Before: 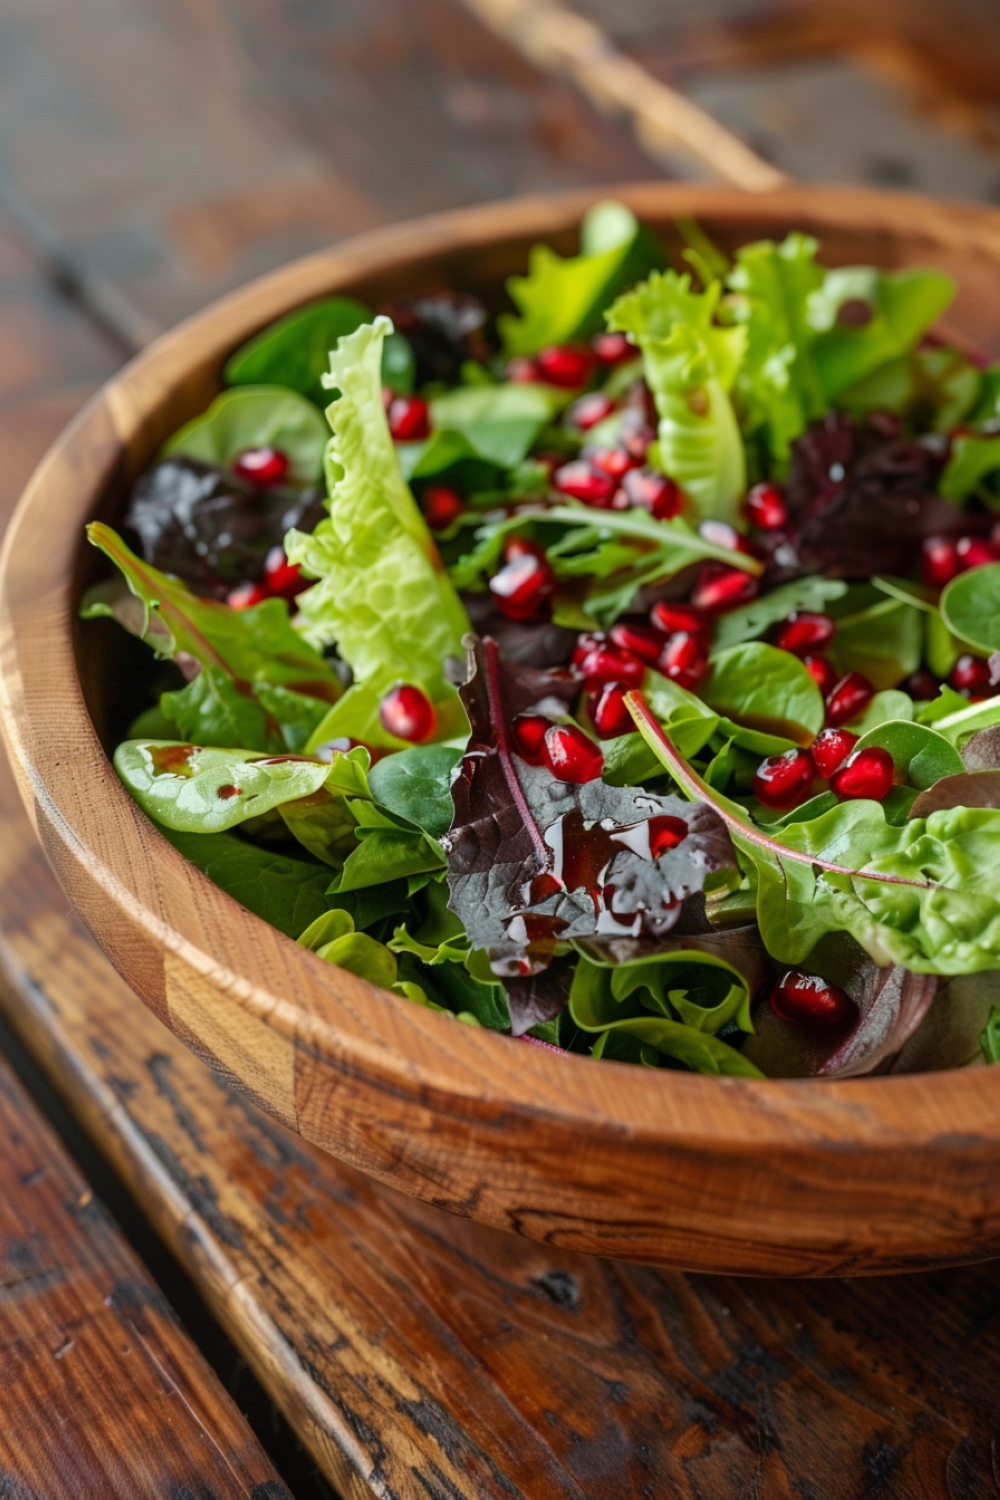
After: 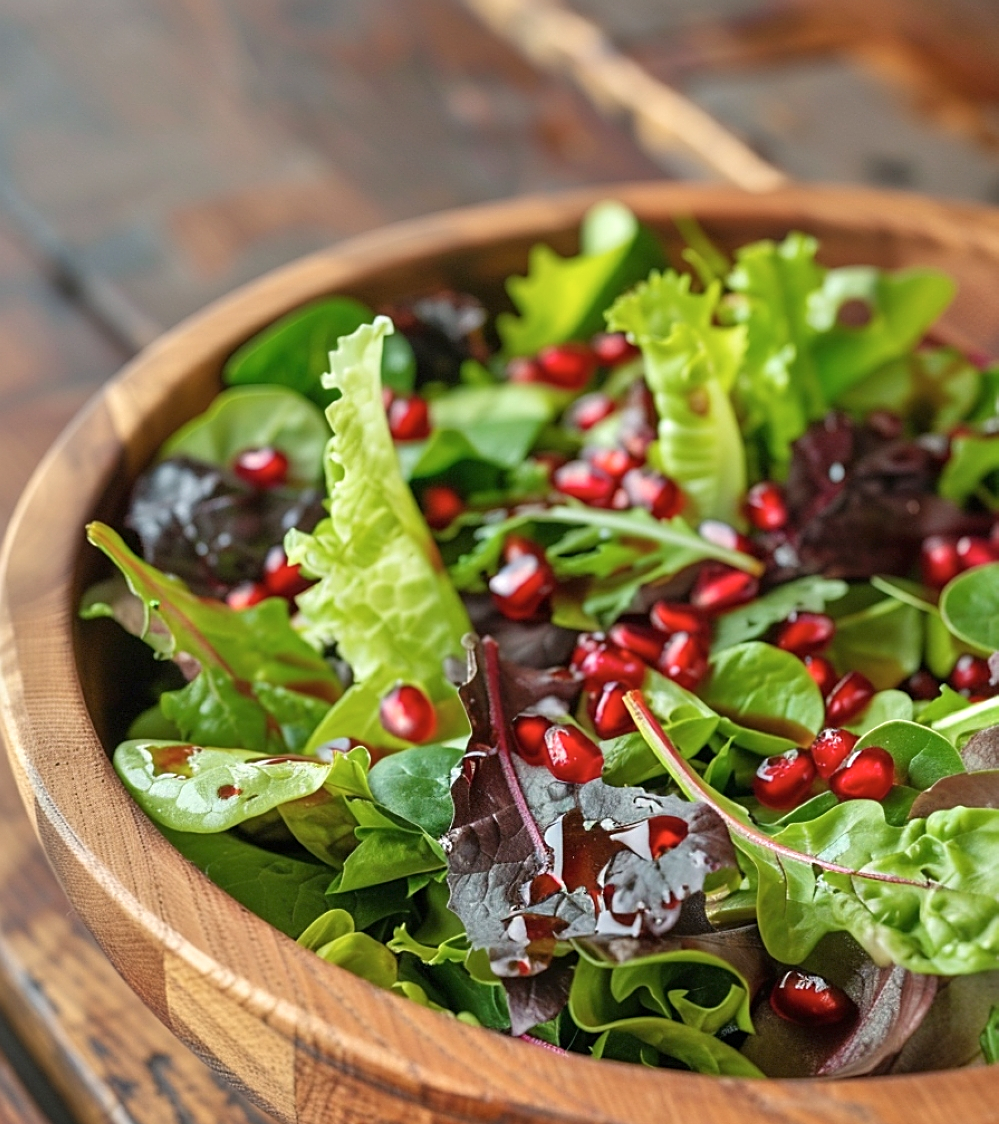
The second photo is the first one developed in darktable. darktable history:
sharpen: on, module defaults
crop: bottom 24.967%
tone equalizer: -8 EV 1 EV, -7 EV 1 EV, -6 EV 1 EV, -5 EV 1 EV, -4 EV 1 EV, -3 EV 0.75 EV, -2 EV 0.5 EV, -1 EV 0.25 EV
shadows and highlights: soften with gaussian
color zones: curves: ch0 [(0, 0.5) (0.143, 0.52) (0.286, 0.5) (0.429, 0.5) (0.571, 0.5) (0.714, 0.5) (0.857, 0.5) (1, 0.5)]; ch1 [(0, 0.489) (0.155, 0.45) (0.286, 0.466) (0.429, 0.5) (0.571, 0.5) (0.714, 0.5) (0.857, 0.5) (1, 0.489)]
